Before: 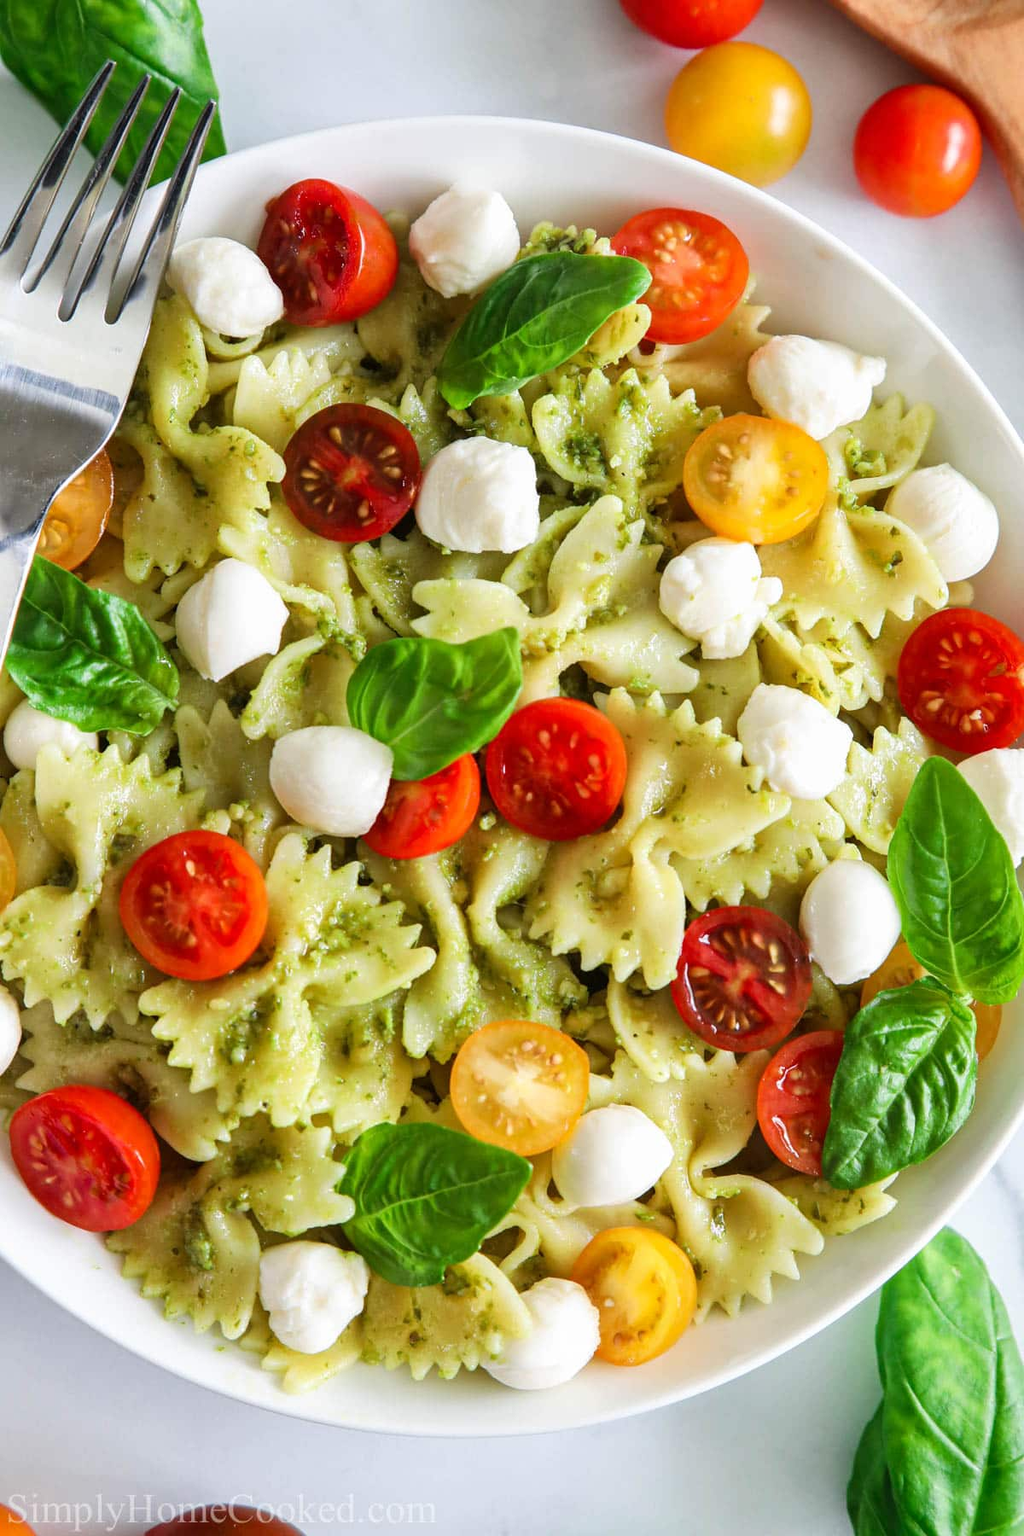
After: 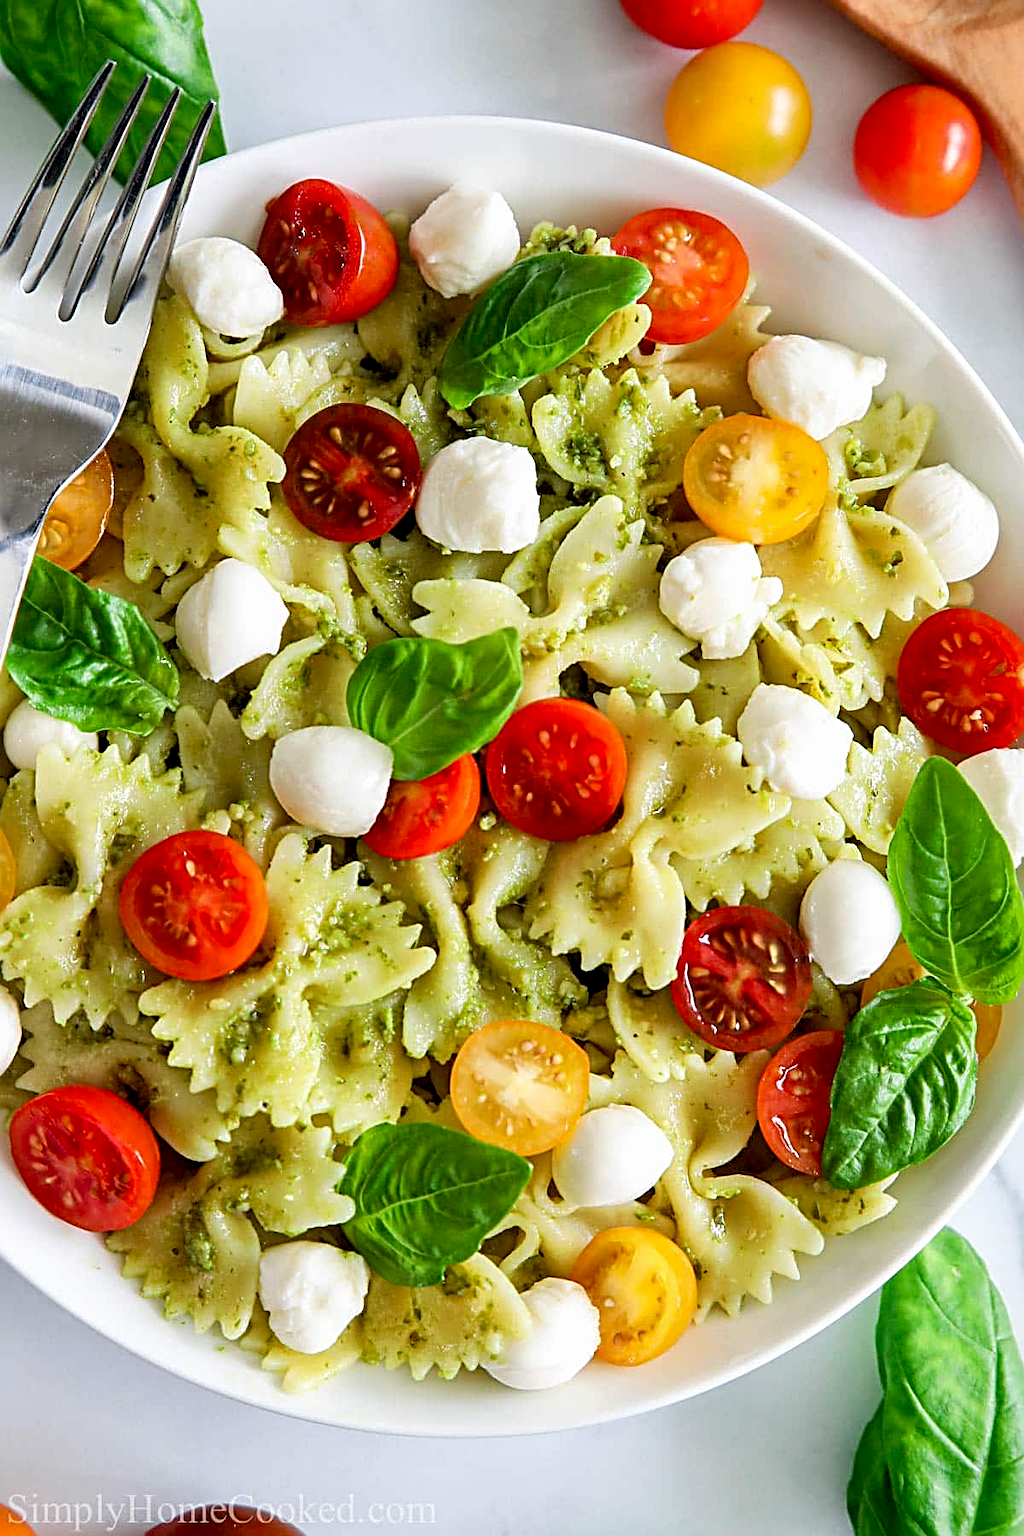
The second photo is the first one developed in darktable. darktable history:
sharpen: radius 2.817, amount 0.715
exposure: black level correction 0.009, compensate highlight preservation false
